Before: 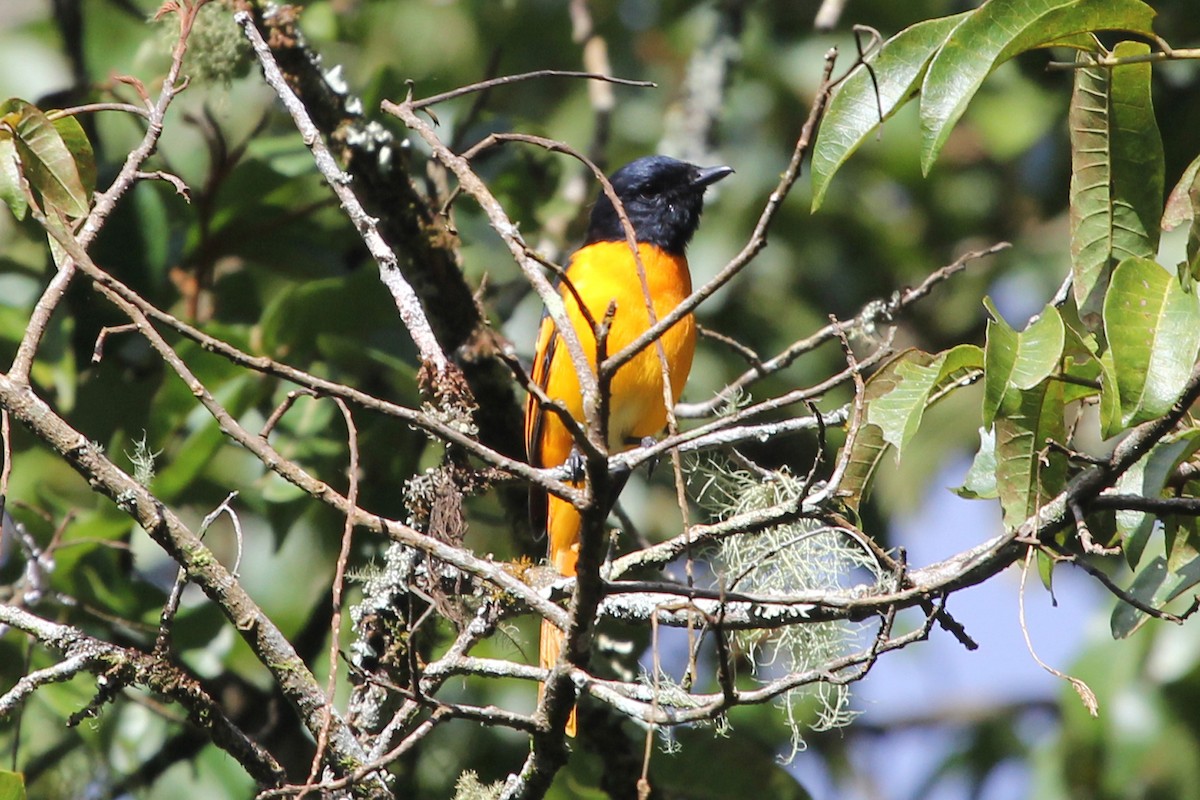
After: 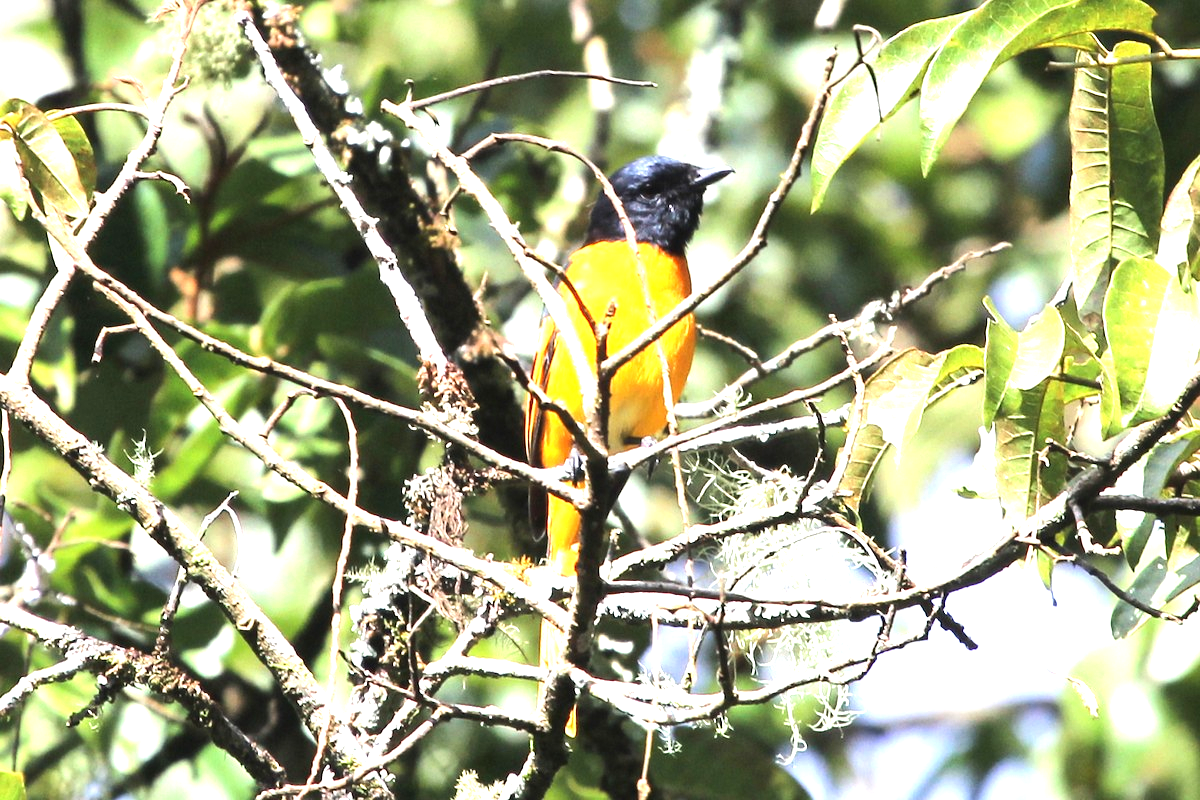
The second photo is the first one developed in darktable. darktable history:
exposure: exposure 1.222 EV, compensate highlight preservation false
tone equalizer: -8 EV -0.394 EV, -7 EV -0.423 EV, -6 EV -0.31 EV, -5 EV -0.239 EV, -3 EV 0.195 EV, -2 EV 0.35 EV, -1 EV 0.405 EV, +0 EV 0.436 EV, edges refinement/feathering 500, mask exposure compensation -1.57 EV, preserve details no
